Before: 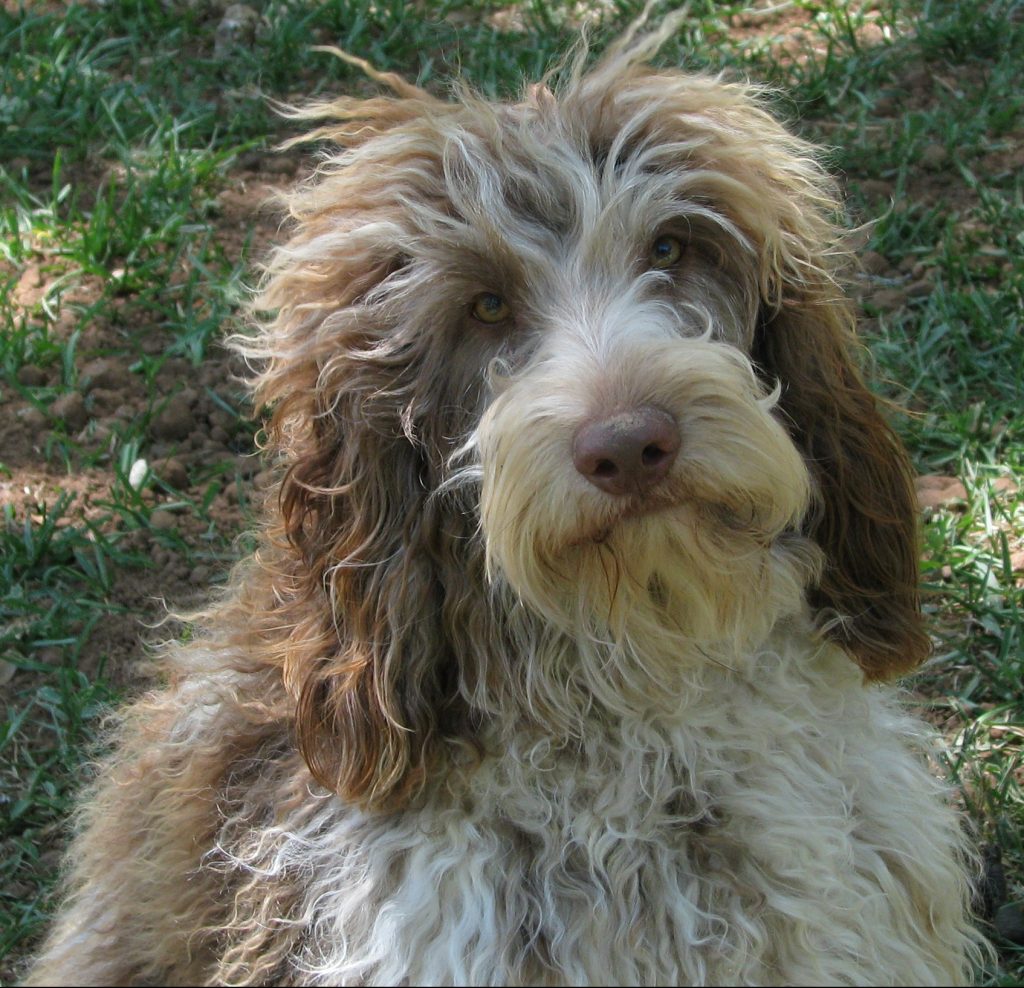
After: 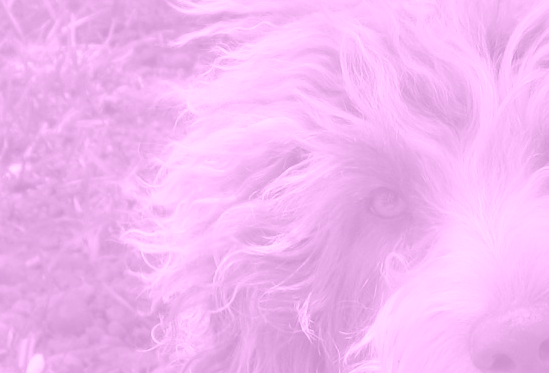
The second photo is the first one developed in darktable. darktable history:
colorize: hue 331.2°, saturation 69%, source mix 30.28%, lightness 69.02%, version 1
crop: left 10.121%, top 10.631%, right 36.218%, bottom 51.526%
